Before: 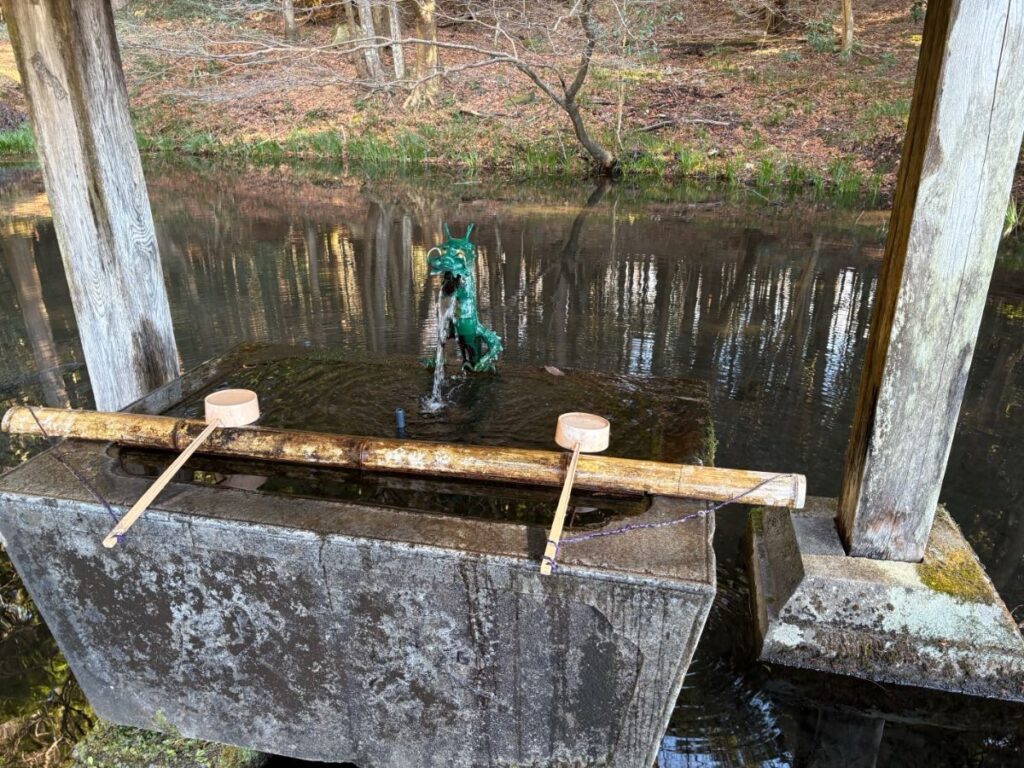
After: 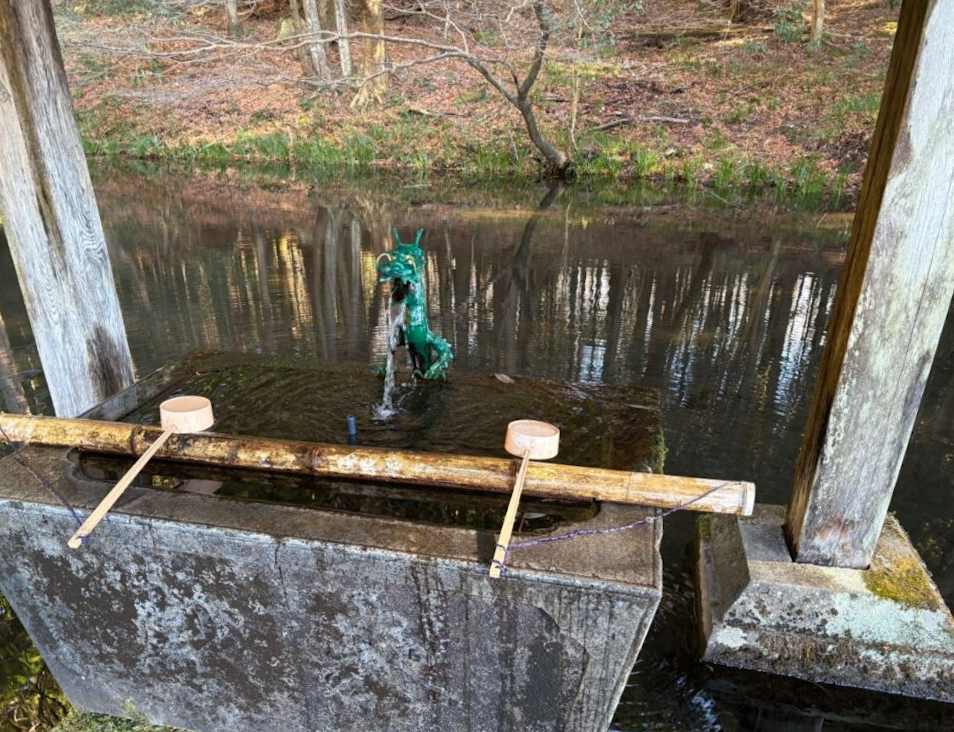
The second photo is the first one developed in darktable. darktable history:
white balance: emerald 1
crop: left 1.743%, right 0.268%, bottom 2.011%
rotate and perspective: rotation 0.074°, lens shift (vertical) 0.096, lens shift (horizontal) -0.041, crop left 0.043, crop right 0.952, crop top 0.024, crop bottom 0.979
velvia: strength 10%
